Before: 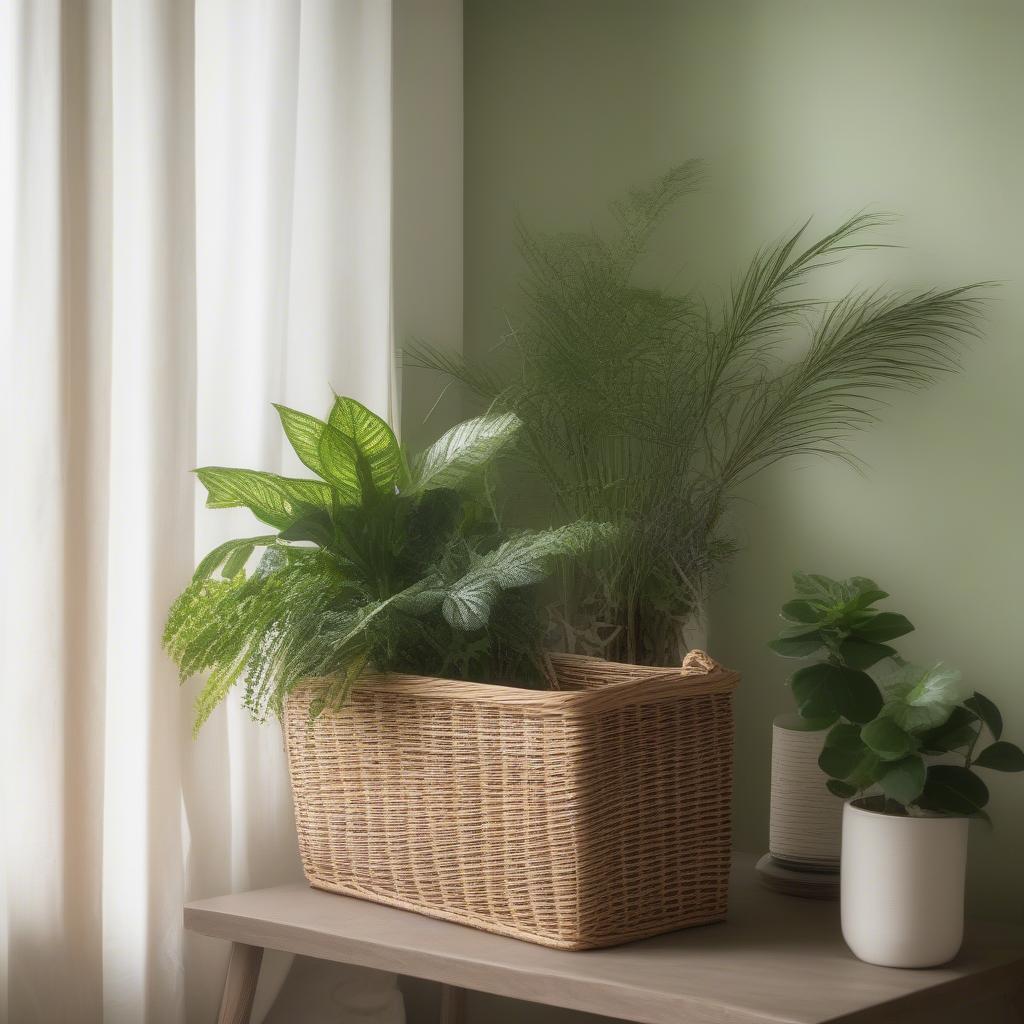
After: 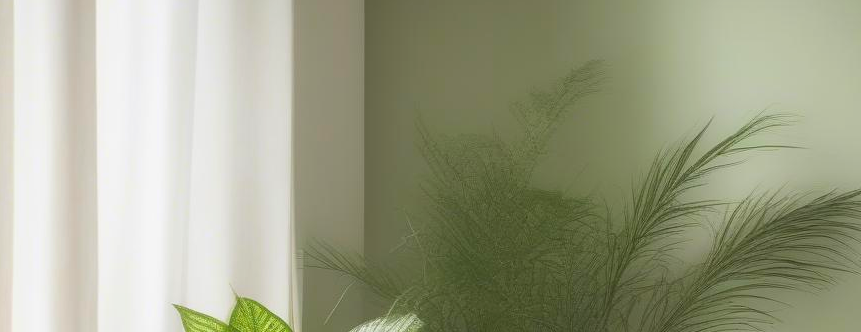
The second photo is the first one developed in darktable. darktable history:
contrast brightness saturation: contrast 0.073, brightness 0.08, saturation 0.176
crop and rotate: left 9.672%, top 9.697%, right 6.173%, bottom 57.801%
